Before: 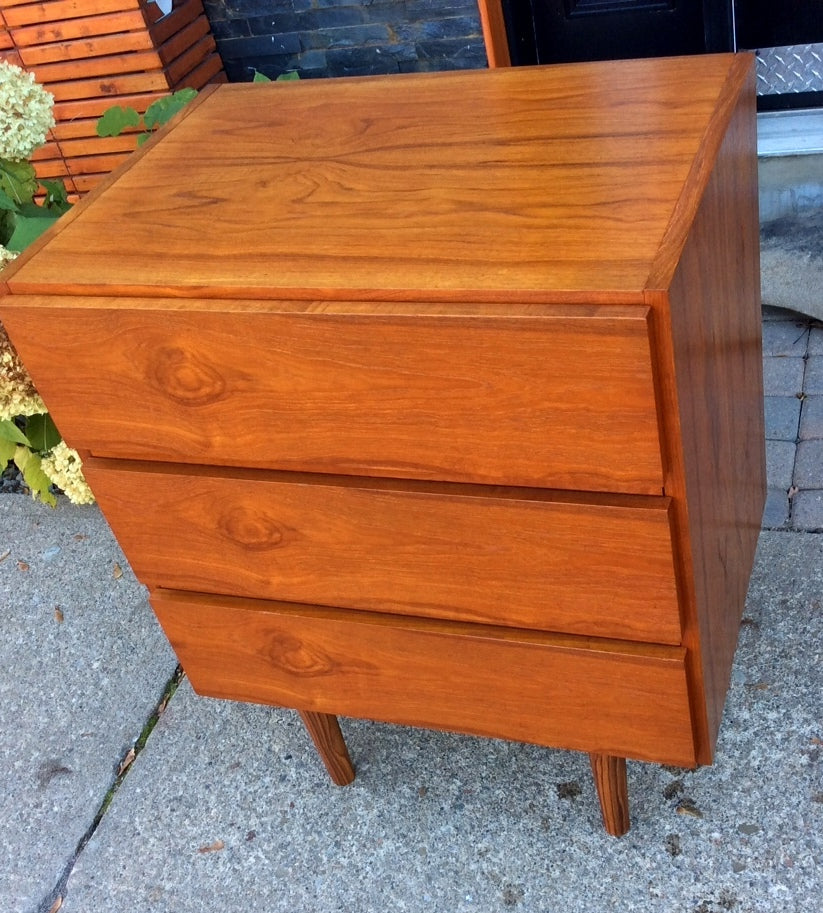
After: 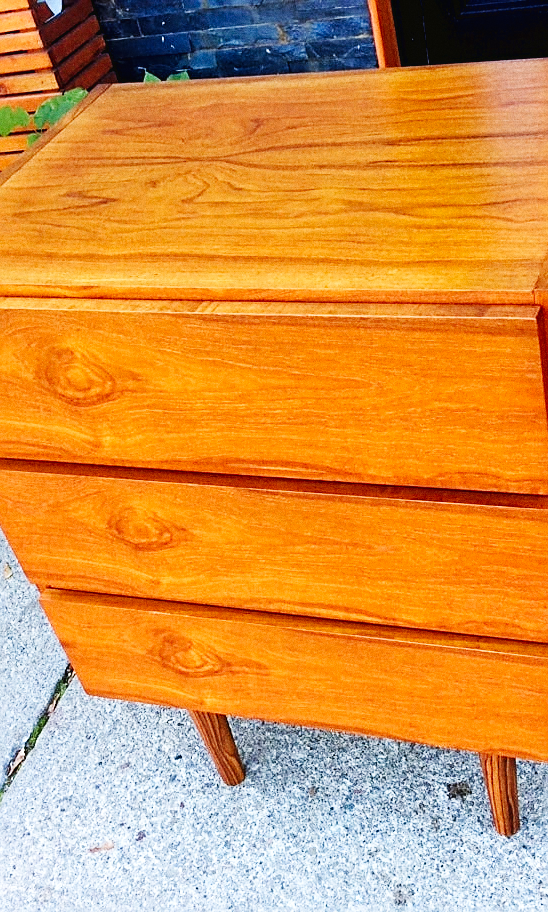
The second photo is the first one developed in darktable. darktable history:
crop and rotate: left 13.409%, right 19.924%
color balance rgb: global vibrance 0.5%
exposure: black level correction 0.001, exposure 0.014 EV, compensate highlight preservation false
base curve: curves: ch0 [(0, 0.003) (0.001, 0.002) (0.006, 0.004) (0.02, 0.022) (0.048, 0.086) (0.094, 0.234) (0.162, 0.431) (0.258, 0.629) (0.385, 0.8) (0.548, 0.918) (0.751, 0.988) (1, 1)], preserve colors none
graduated density: on, module defaults
grain: on, module defaults
sharpen: on, module defaults
white balance: red 0.967, blue 1.049
